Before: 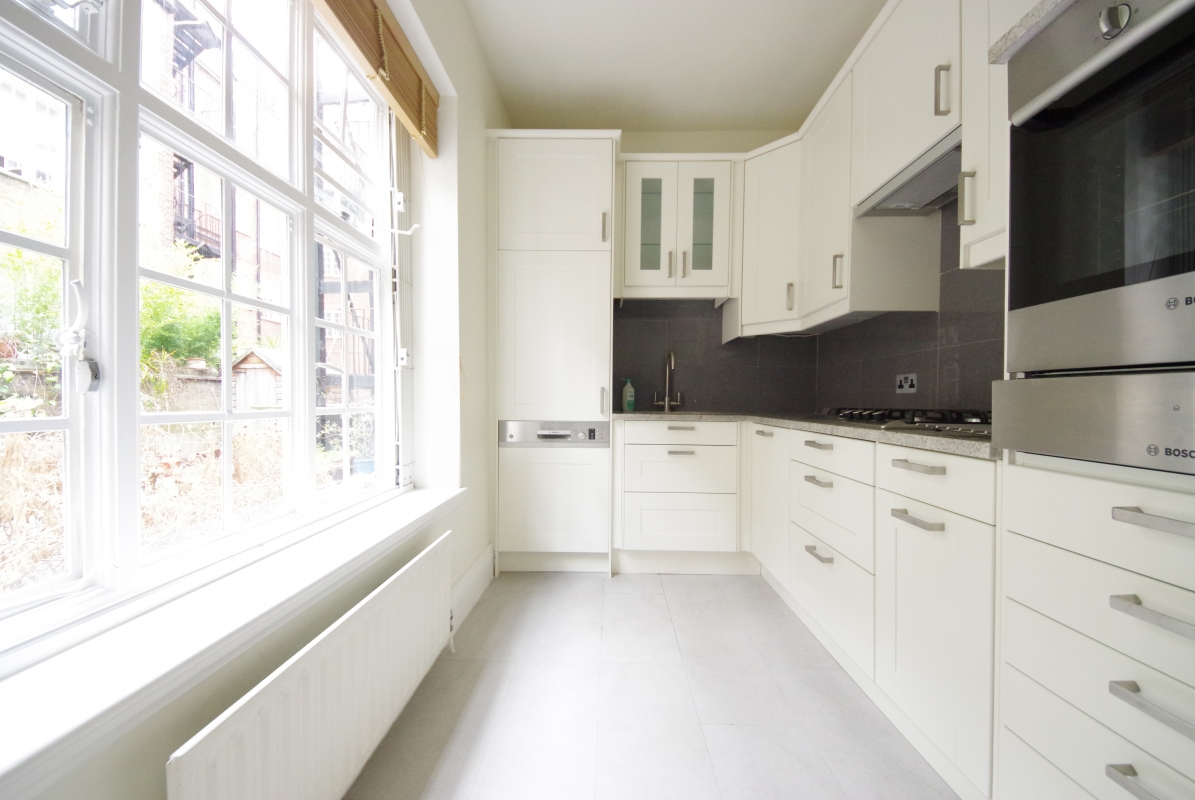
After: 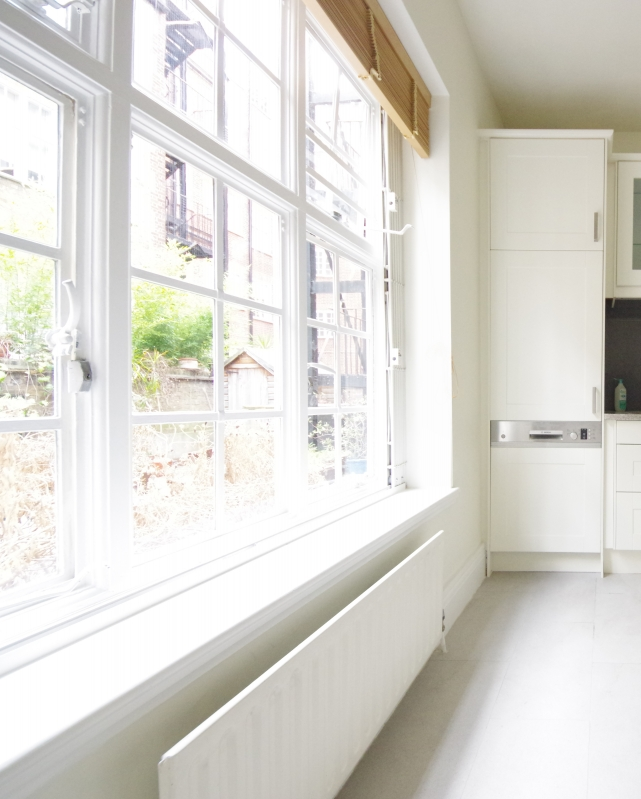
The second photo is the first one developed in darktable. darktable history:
crop: left 0.73%, right 45.556%, bottom 0.08%
